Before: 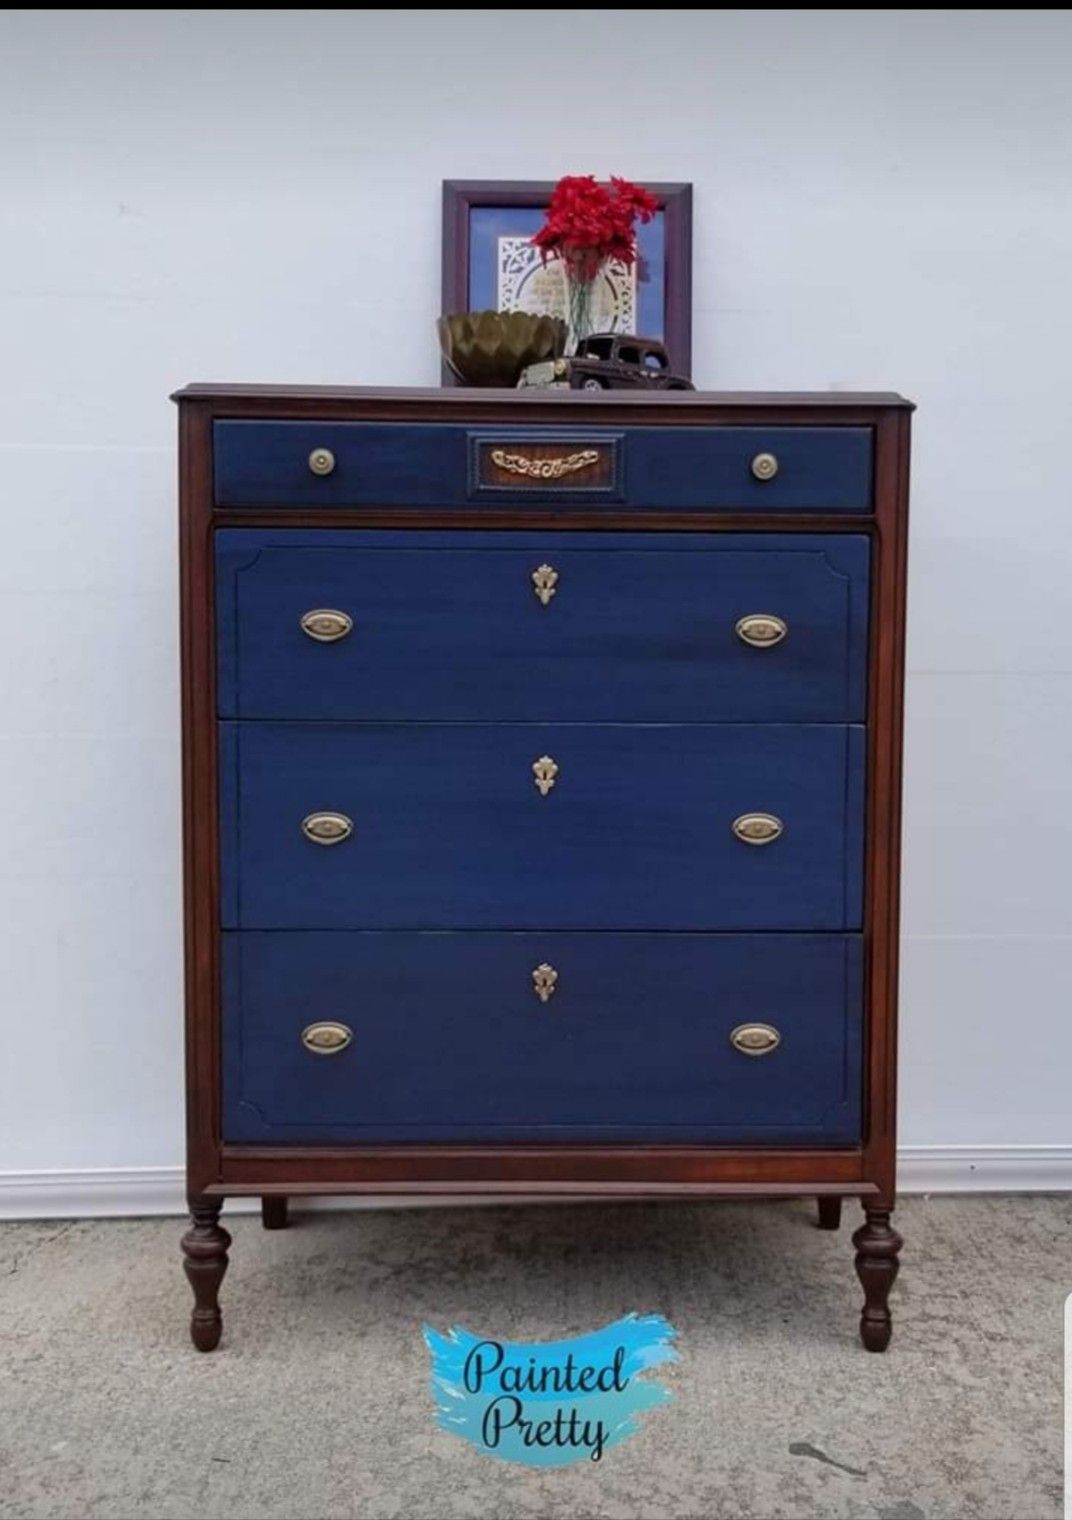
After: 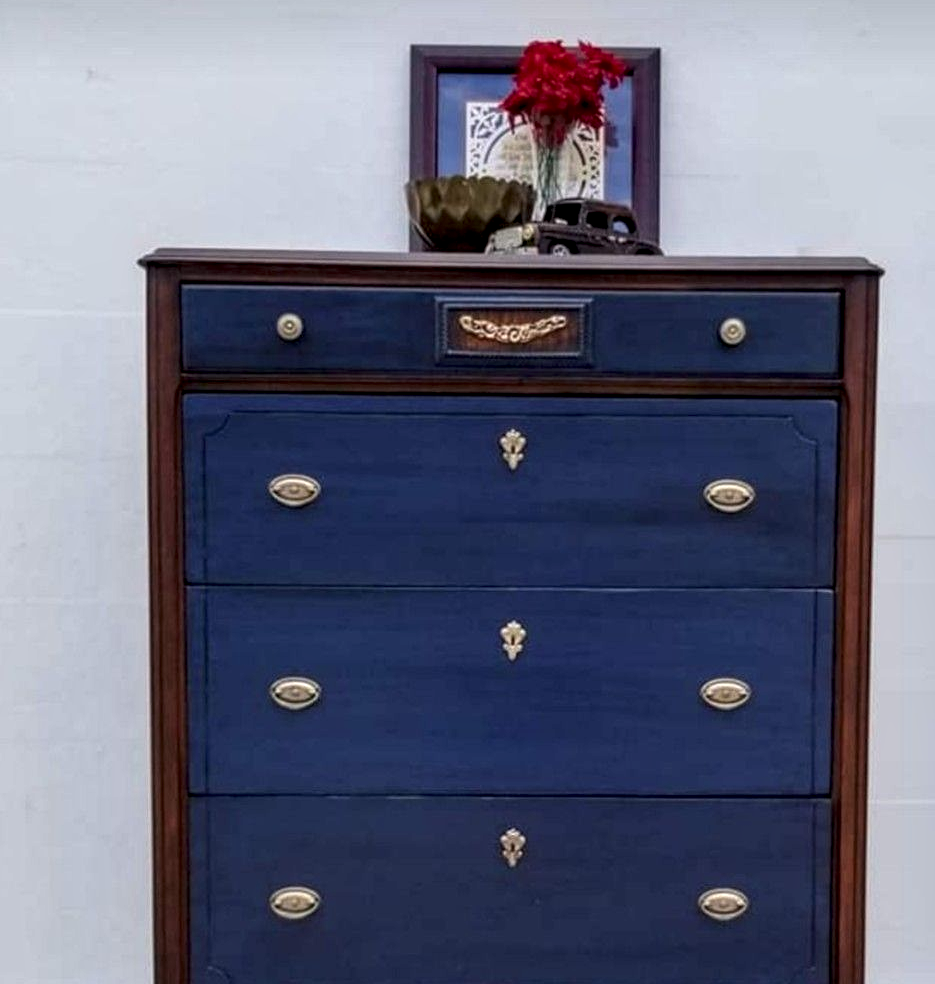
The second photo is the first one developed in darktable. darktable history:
local contrast: highlights 60%, shadows 63%, detail 160%
crop: left 3.074%, top 8.9%, right 9.615%, bottom 26.311%
